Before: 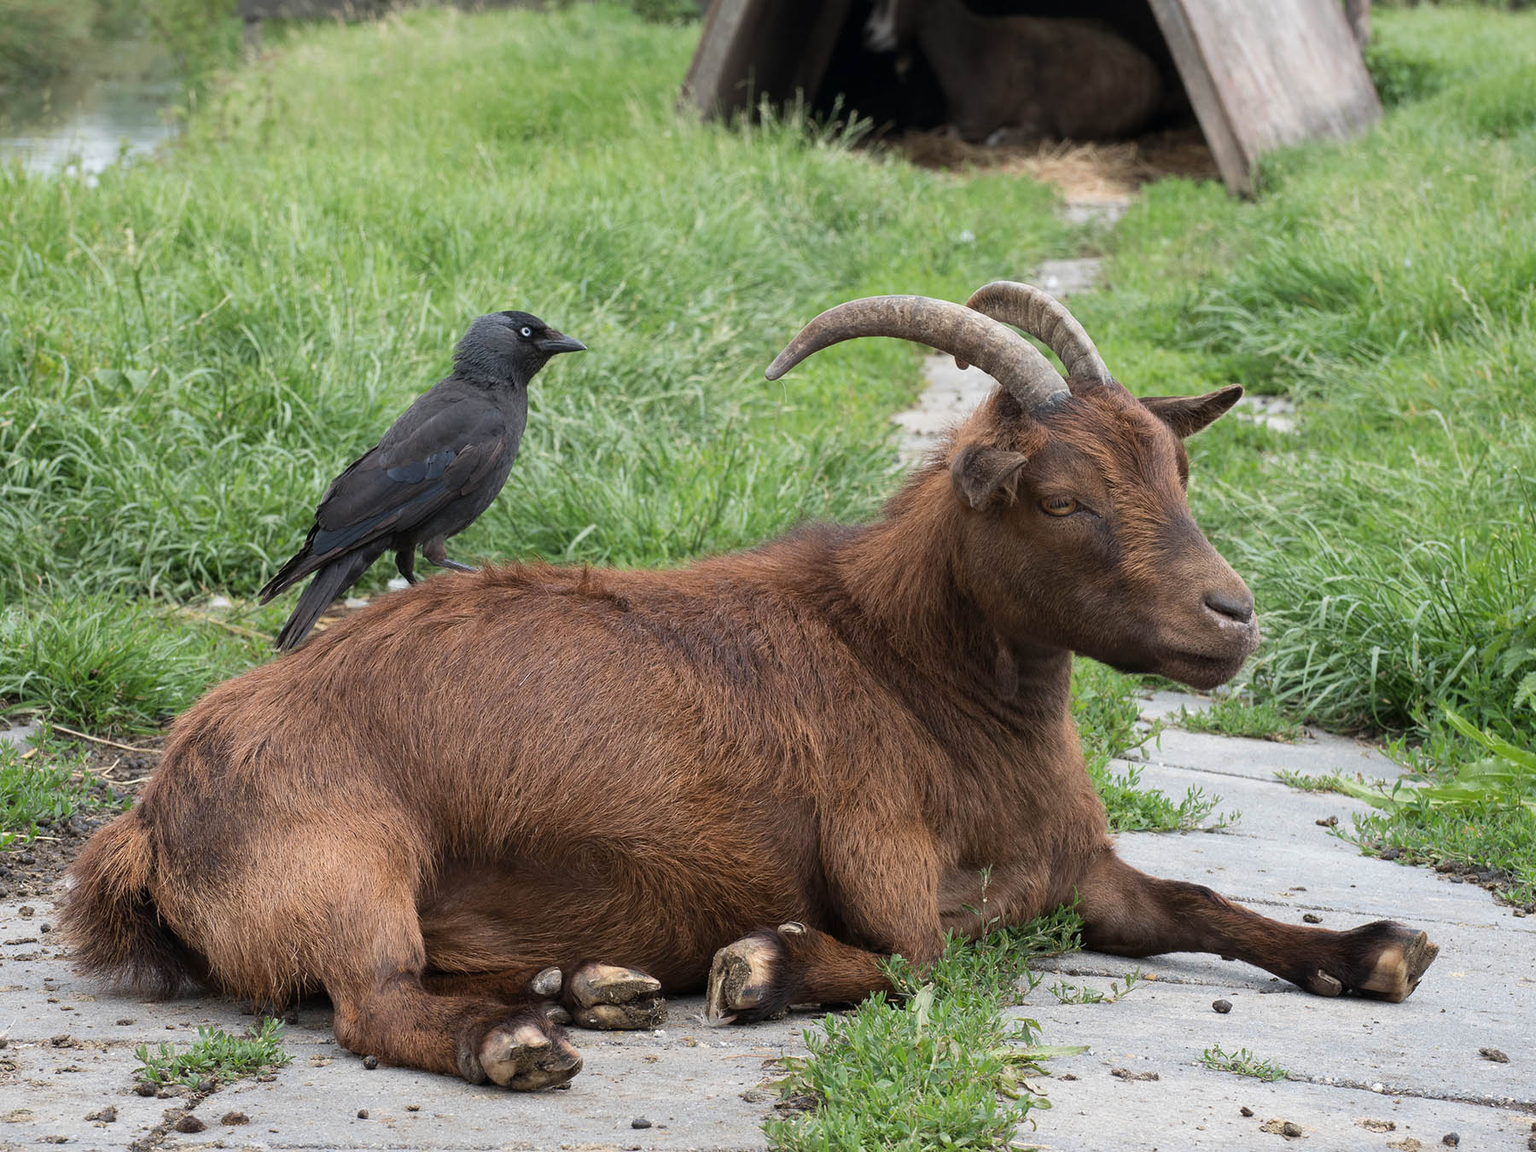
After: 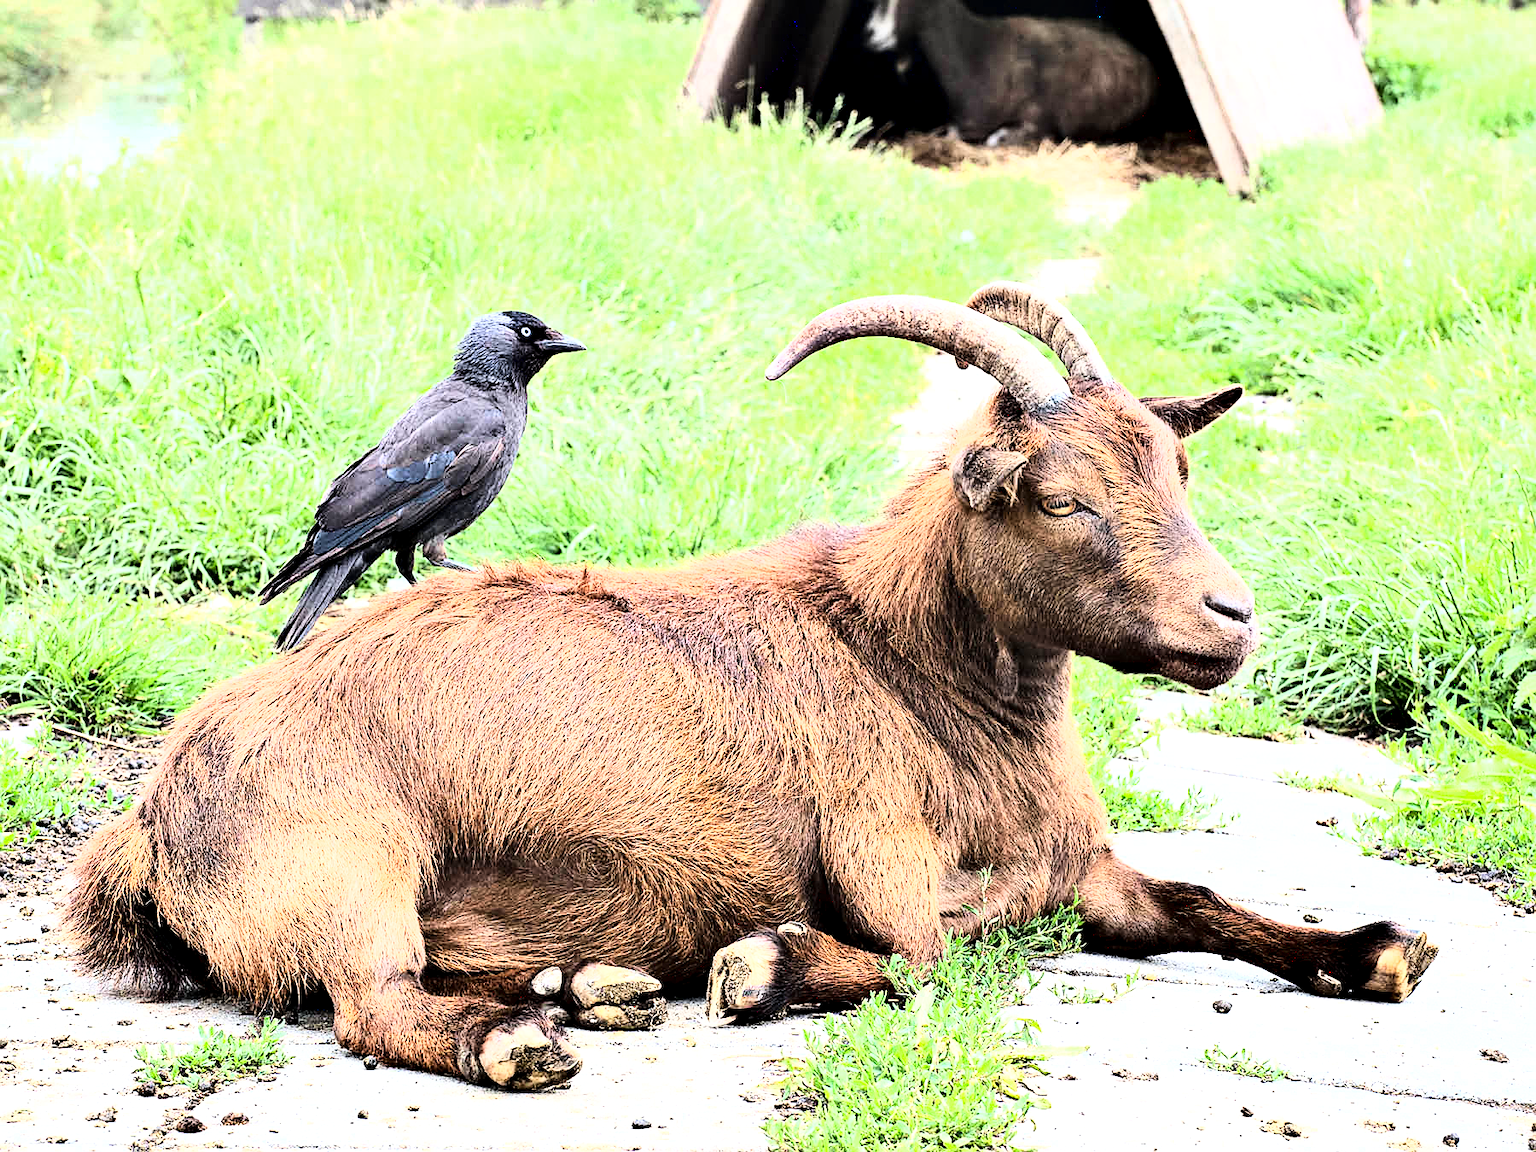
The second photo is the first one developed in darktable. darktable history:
base curve: curves: ch0 [(0, 0) (0.007, 0.004) (0.027, 0.03) (0.046, 0.07) (0.207, 0.54) (0.442, 0.872) (0.673, 0.972) (1, 1)]
exposure: black level correction -0.001, exposure 1.335 EV, compensate exposure bias true, compensate highlight preservation false
contrast equalizer: y [[0.6 ×6], [0.55 ×6], [0 ×6], [0 ×6], [0 ×6]]
sharpen: on, module defaults
